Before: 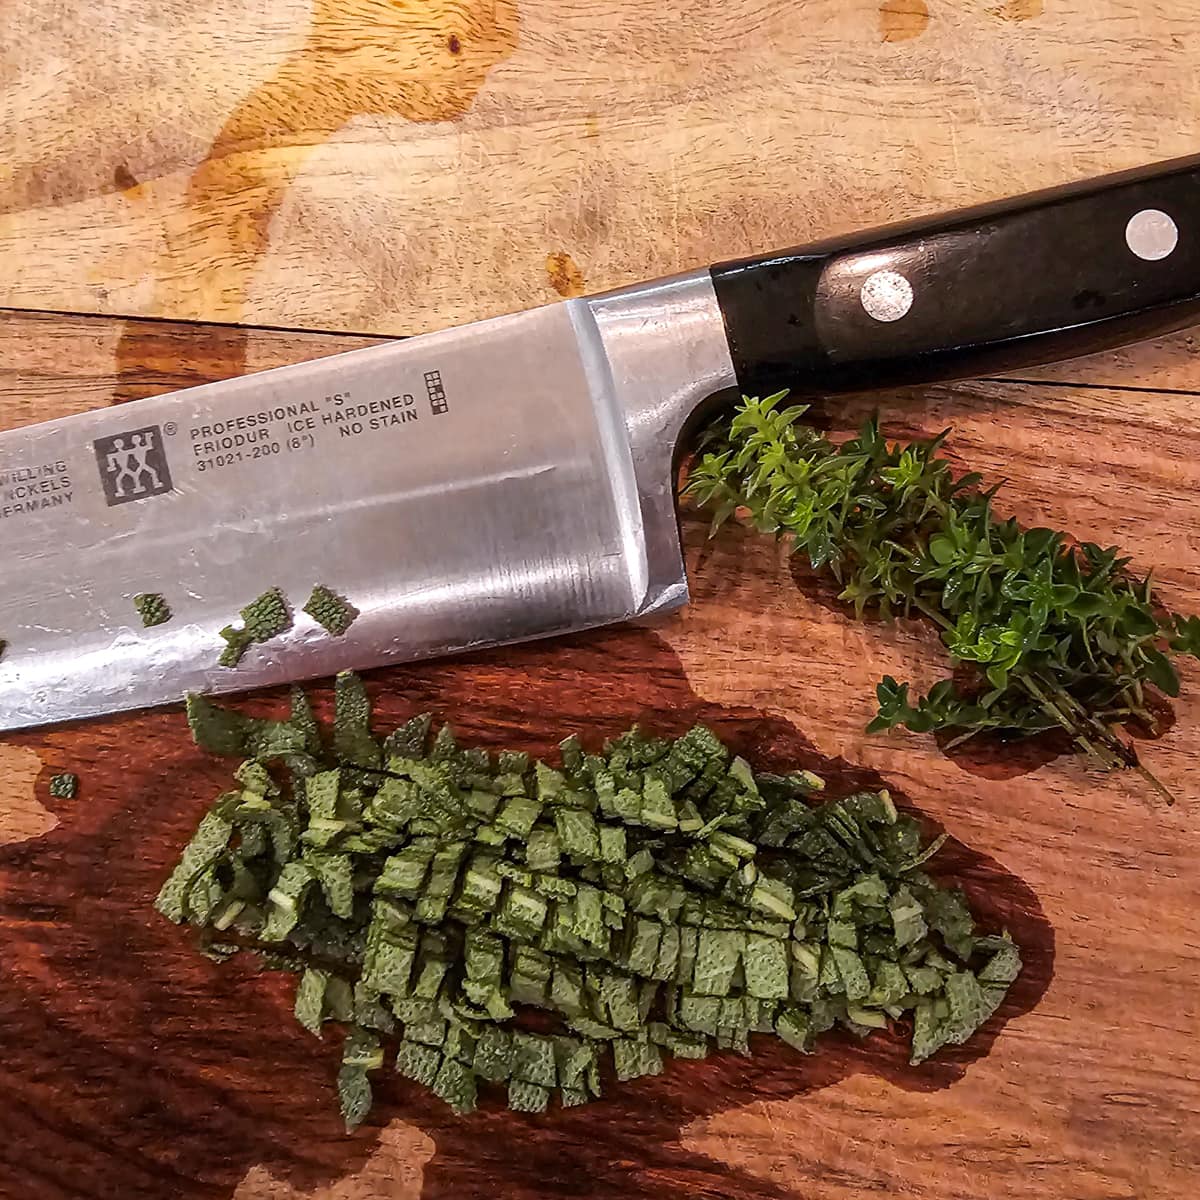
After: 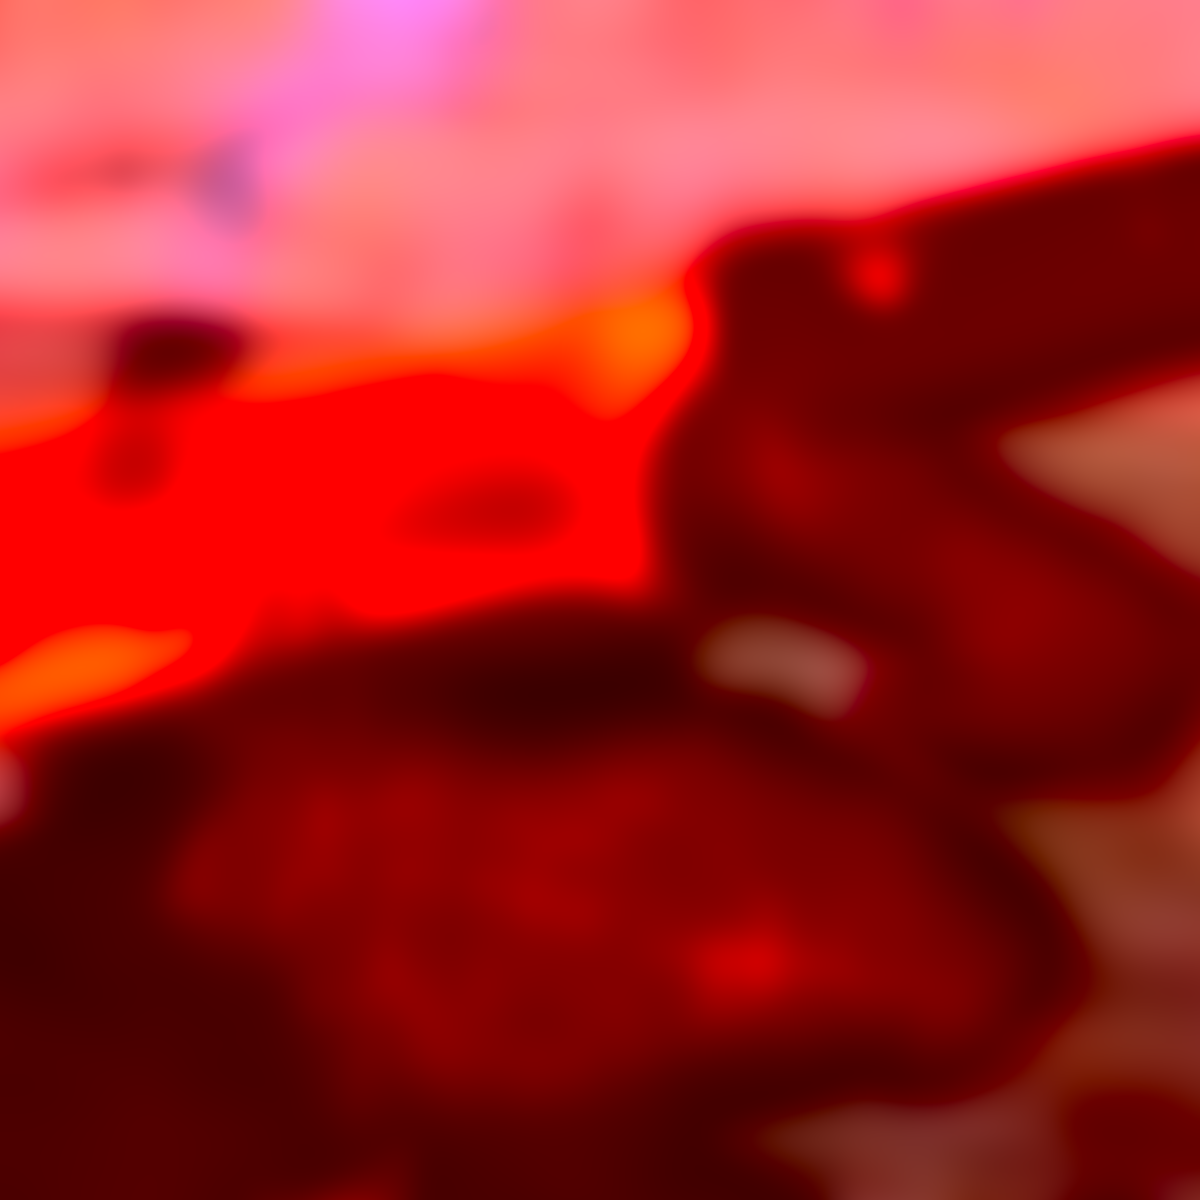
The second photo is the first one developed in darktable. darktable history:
lowpass: radius 31.92, contrast 1.72, brightness -0.98, saturation 0.94
local contrast: highlights 100%, shadows 100%, detail 120%, midtone range 0.2
color correction: highlights a* -39.68, highlights b* -40, shadows a* -40, shadows b* -40, saturation -3
contrast equalizer: octaves 7, y [[0.6 ×6], [0.55 ×6], [0 ×6], [0 ×6], [0 ×6]]
